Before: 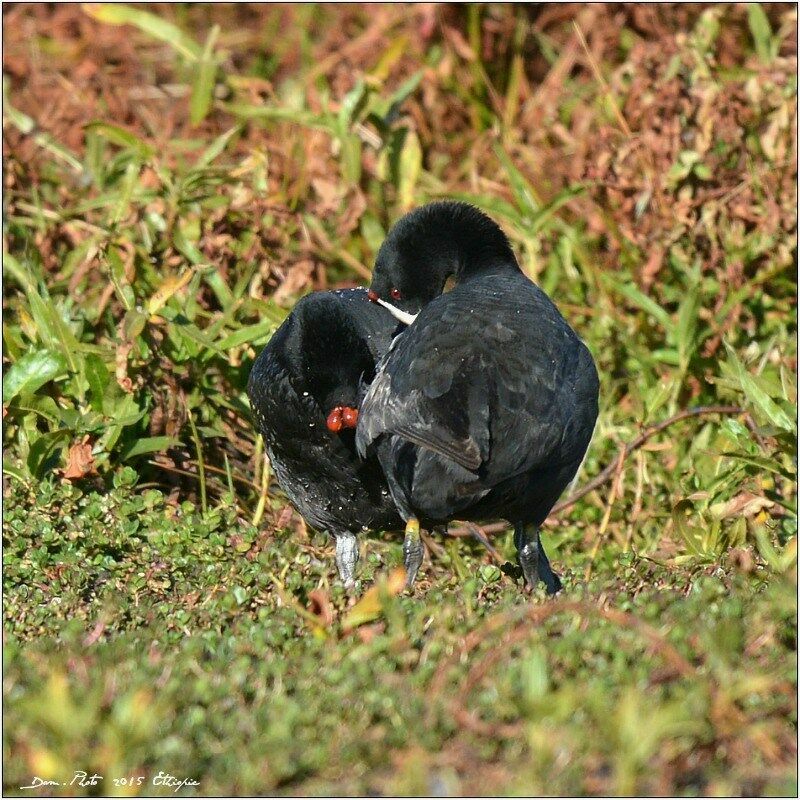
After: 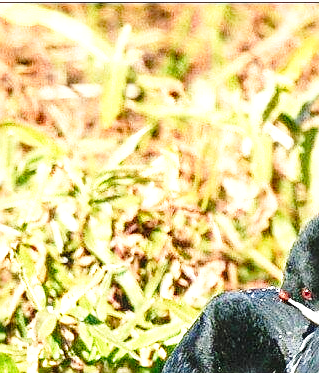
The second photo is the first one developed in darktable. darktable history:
local contrast: on, module defaults
exposure: black level correction 0, exposure 1.357 EV, compensate exposure bias true, compensate highlight preservation false
crop and rotate: left 11.171%, top 0.072%, right 48.924%, bottom 53.243%
sharpen: on, module defaults
base curve: curves: ch0 [(0, 0) (0.028, 0.03) (0.121, 0.232) (0.46, 0.748) (0.859, 0.968) (1, 1)], preserve colors none
